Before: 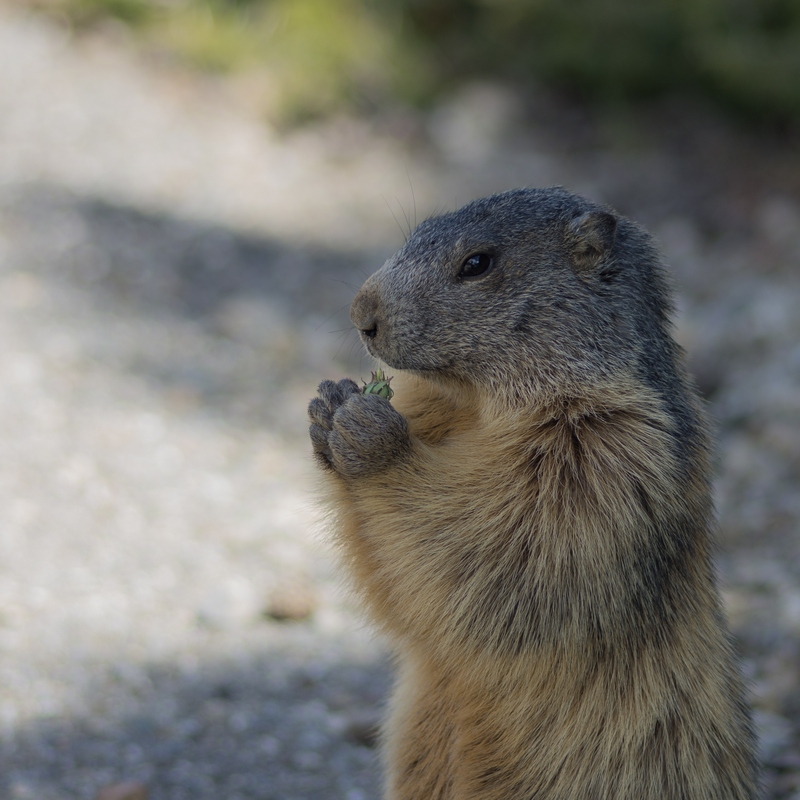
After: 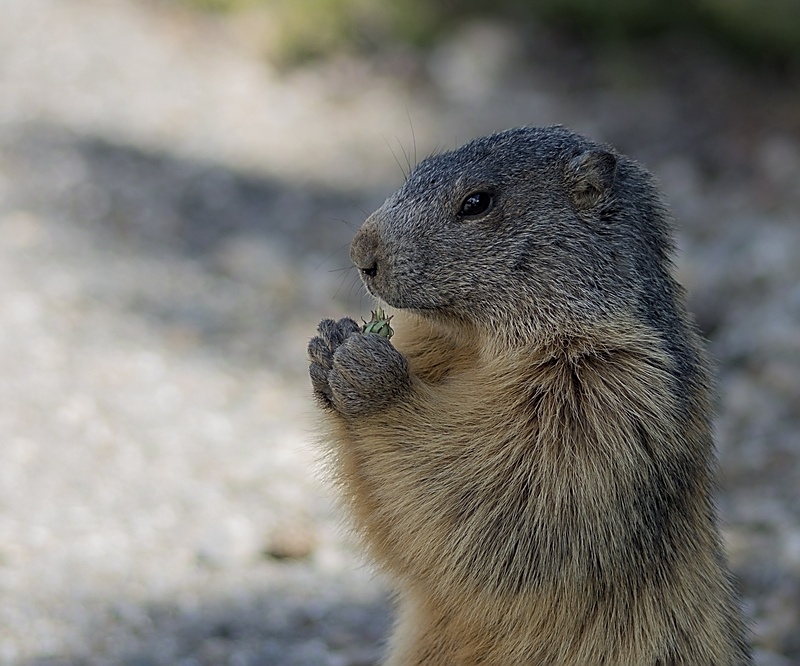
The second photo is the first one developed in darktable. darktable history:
crop: top 7.625%, bottom 8.027%
local contrast: highlights 100%, shadows 100%, detail 120%, midtone range 0.2
exposure: compensate highlight preservation false
sharpen: radius 1.4, amount 1.25, threshold 0.7
